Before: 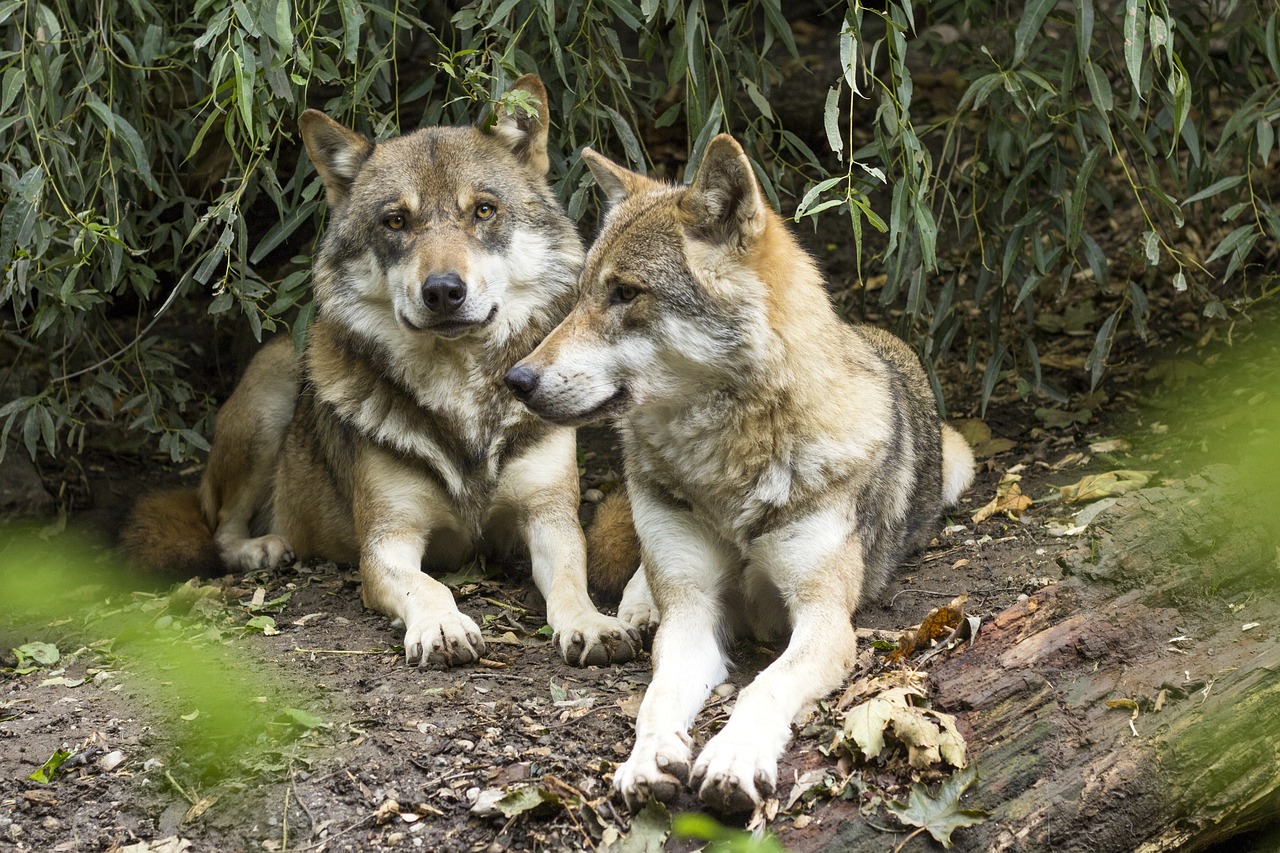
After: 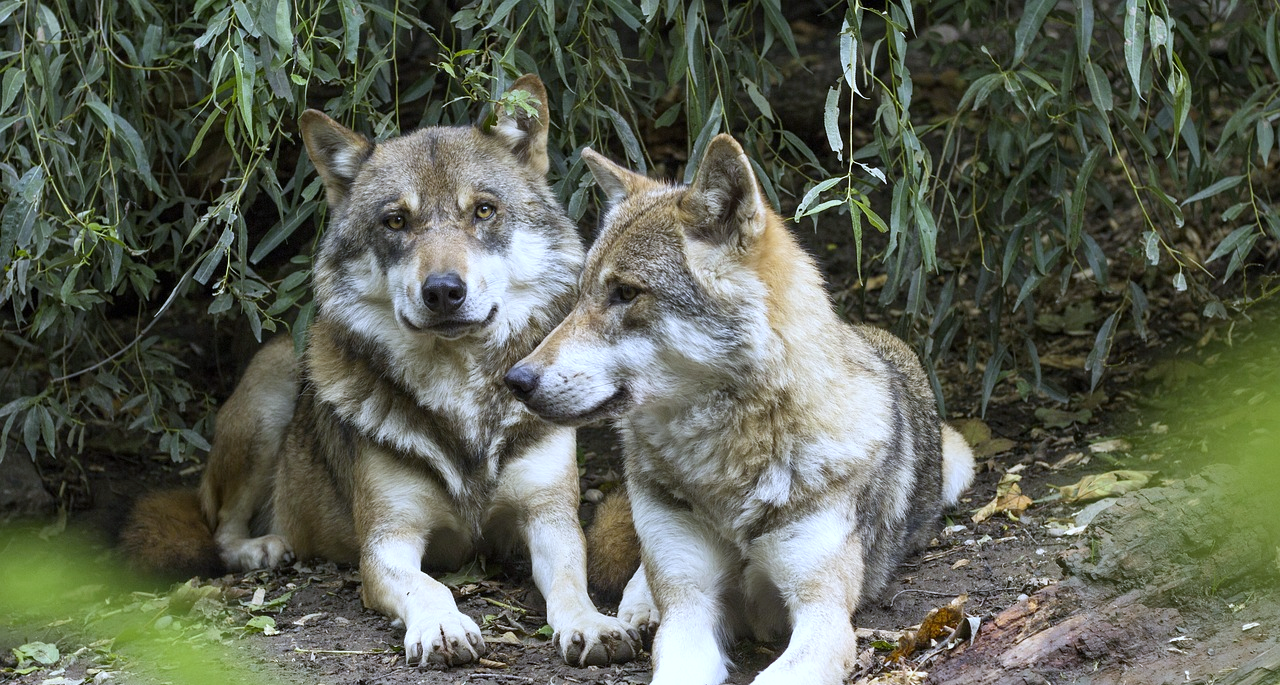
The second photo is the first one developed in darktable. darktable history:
crop: bottom 19.644%
white balance: red 0.948, green 1.02, blue 1.176
